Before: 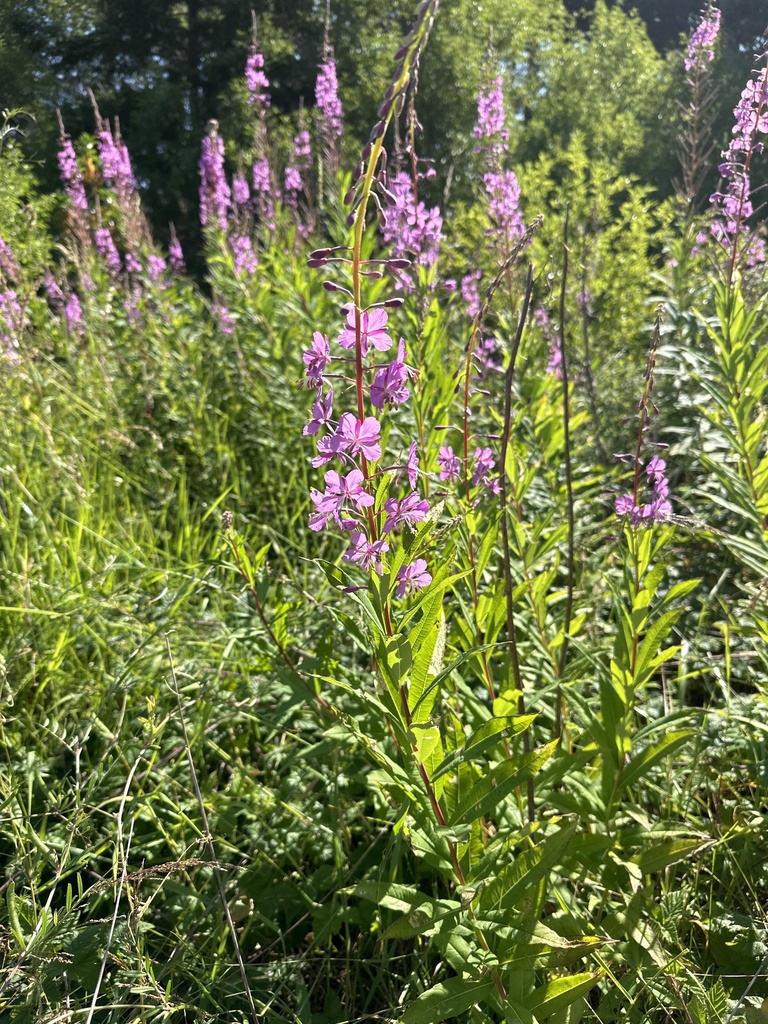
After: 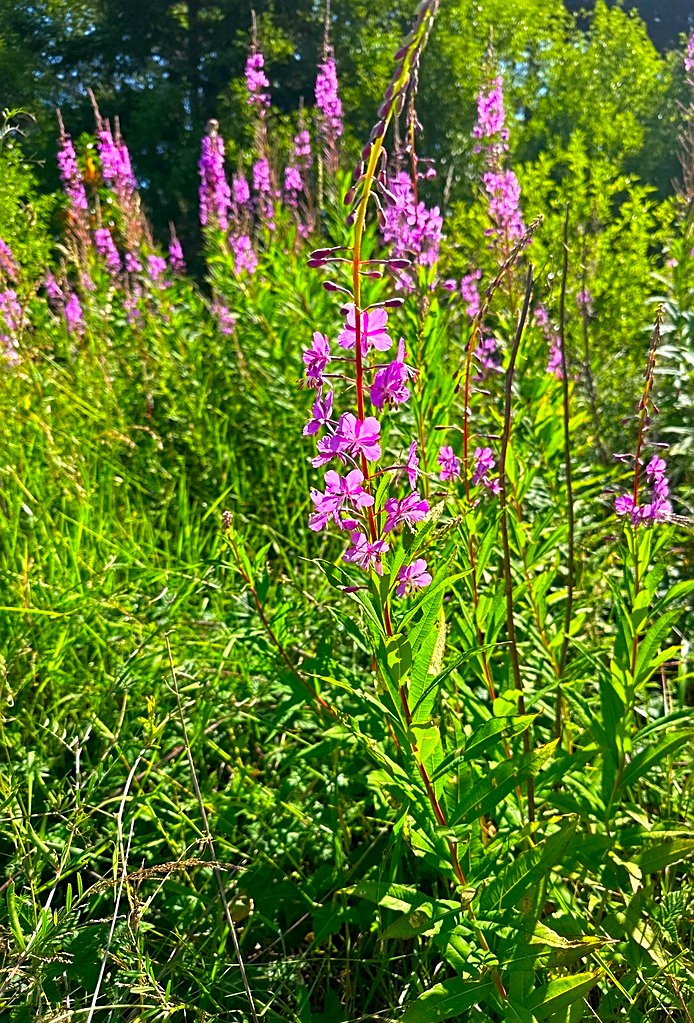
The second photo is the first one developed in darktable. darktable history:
sharpen: amount 0.6
levels: mode automatic, black 0.023%, white 99.97%, levels [0.062, 0.494, 0.925]
crop: right 9.509%, bottom 0.031%
color correction: saturation 1.8
